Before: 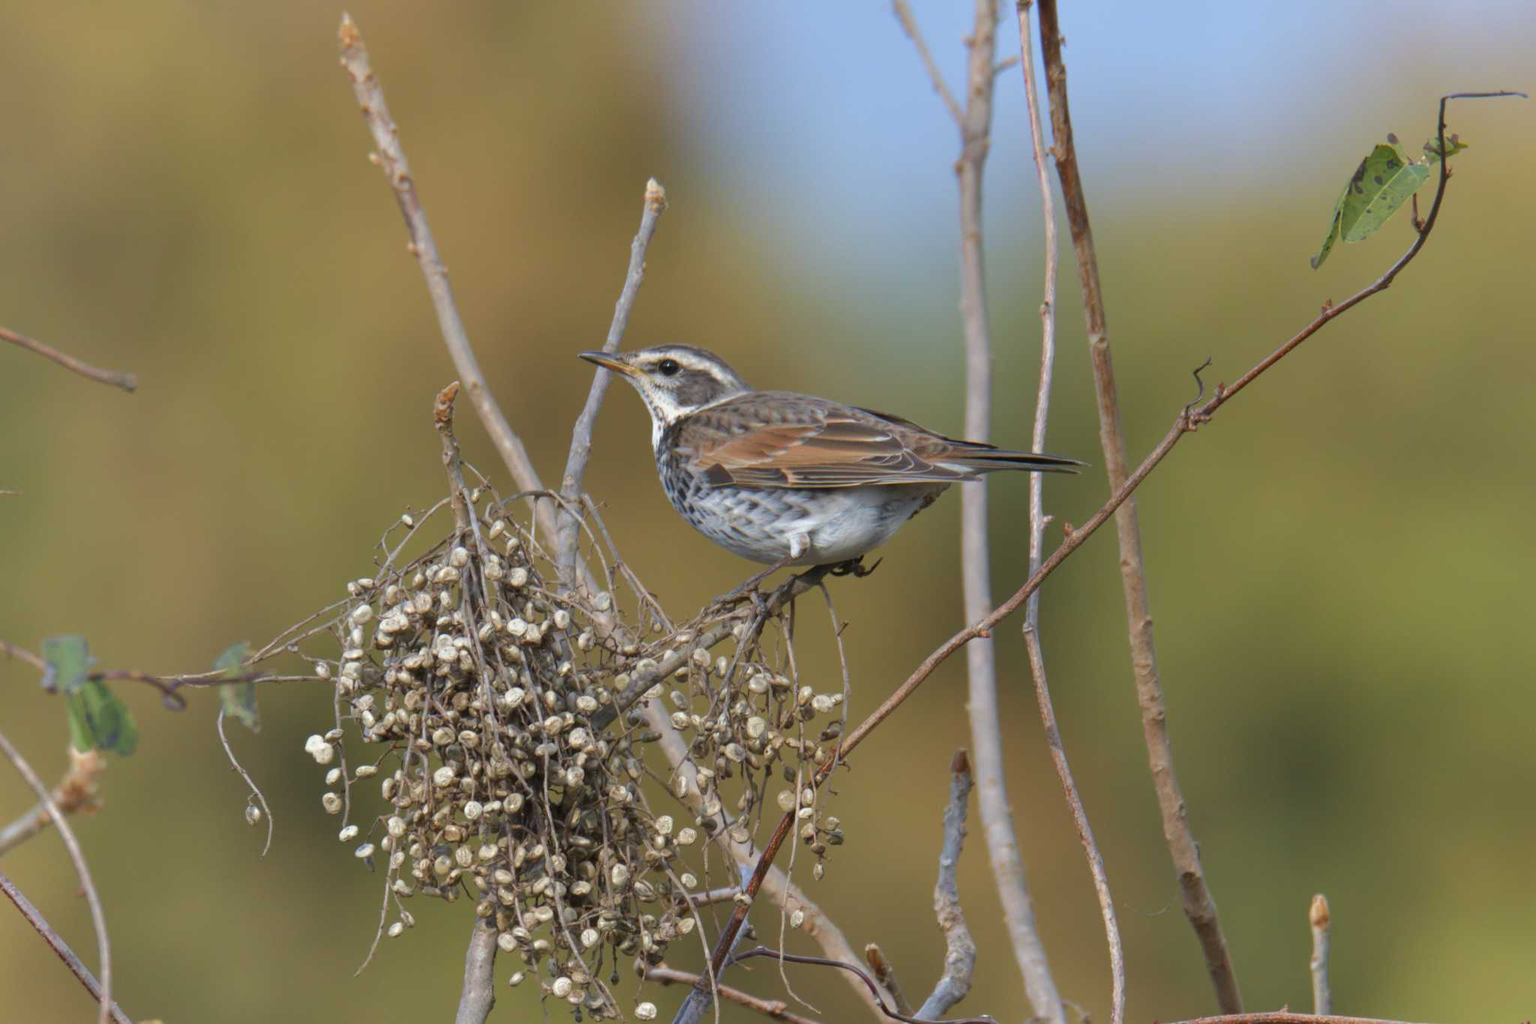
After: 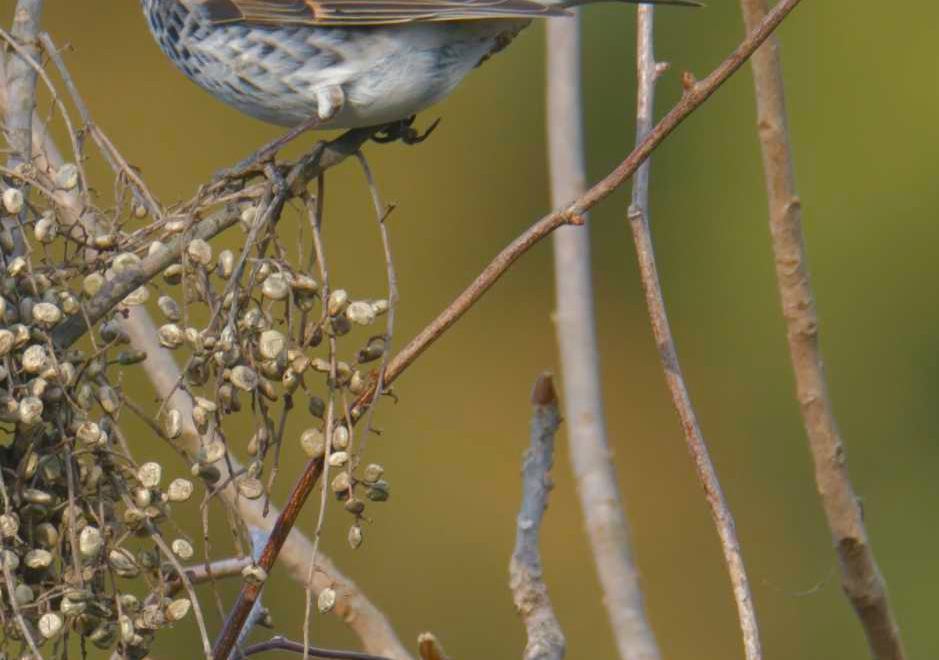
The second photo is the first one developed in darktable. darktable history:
crop: left 35.976%, top 45.819%, right 18.162%, bottom 5.807%
color balance rgb: shadows lift › chroma 2%, shadows lift › hue 219.6°, power › hue 313.2°, highlights gain › chroma 3%, highlights gain › hue 75.6°, global offset › luminance 0.5%, perceptual saturation grading › global saturation 15.33%, perceptual saturation grading › highlights -19.33%, perceptual saturation grading › shadows 20%, global vibrance 20%
